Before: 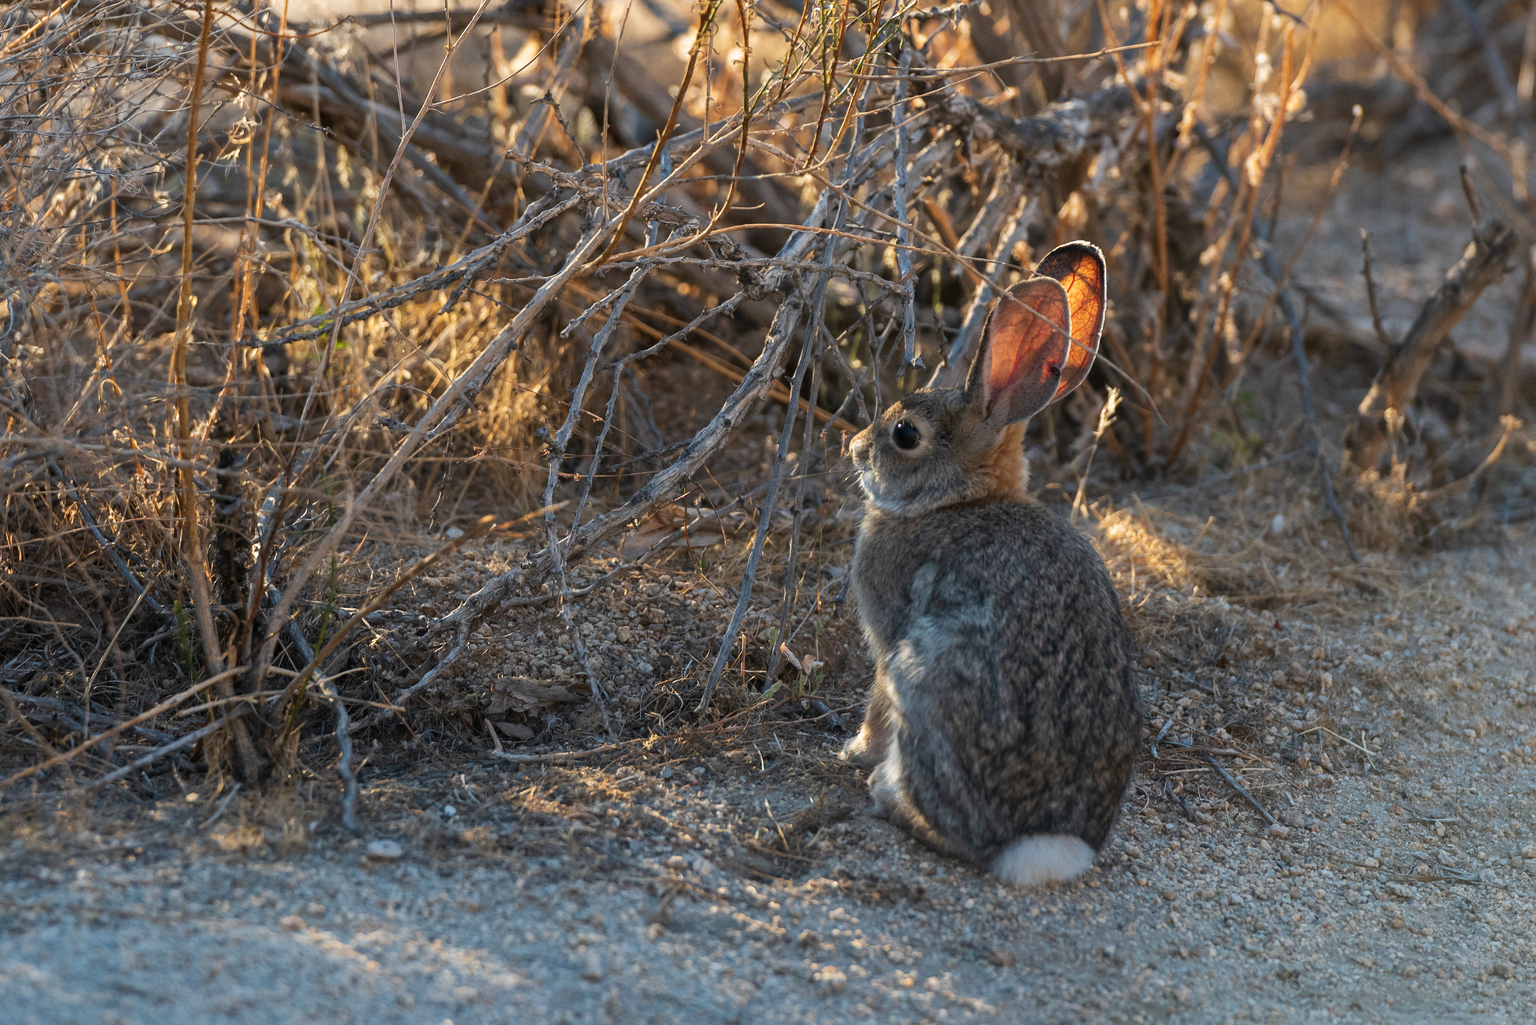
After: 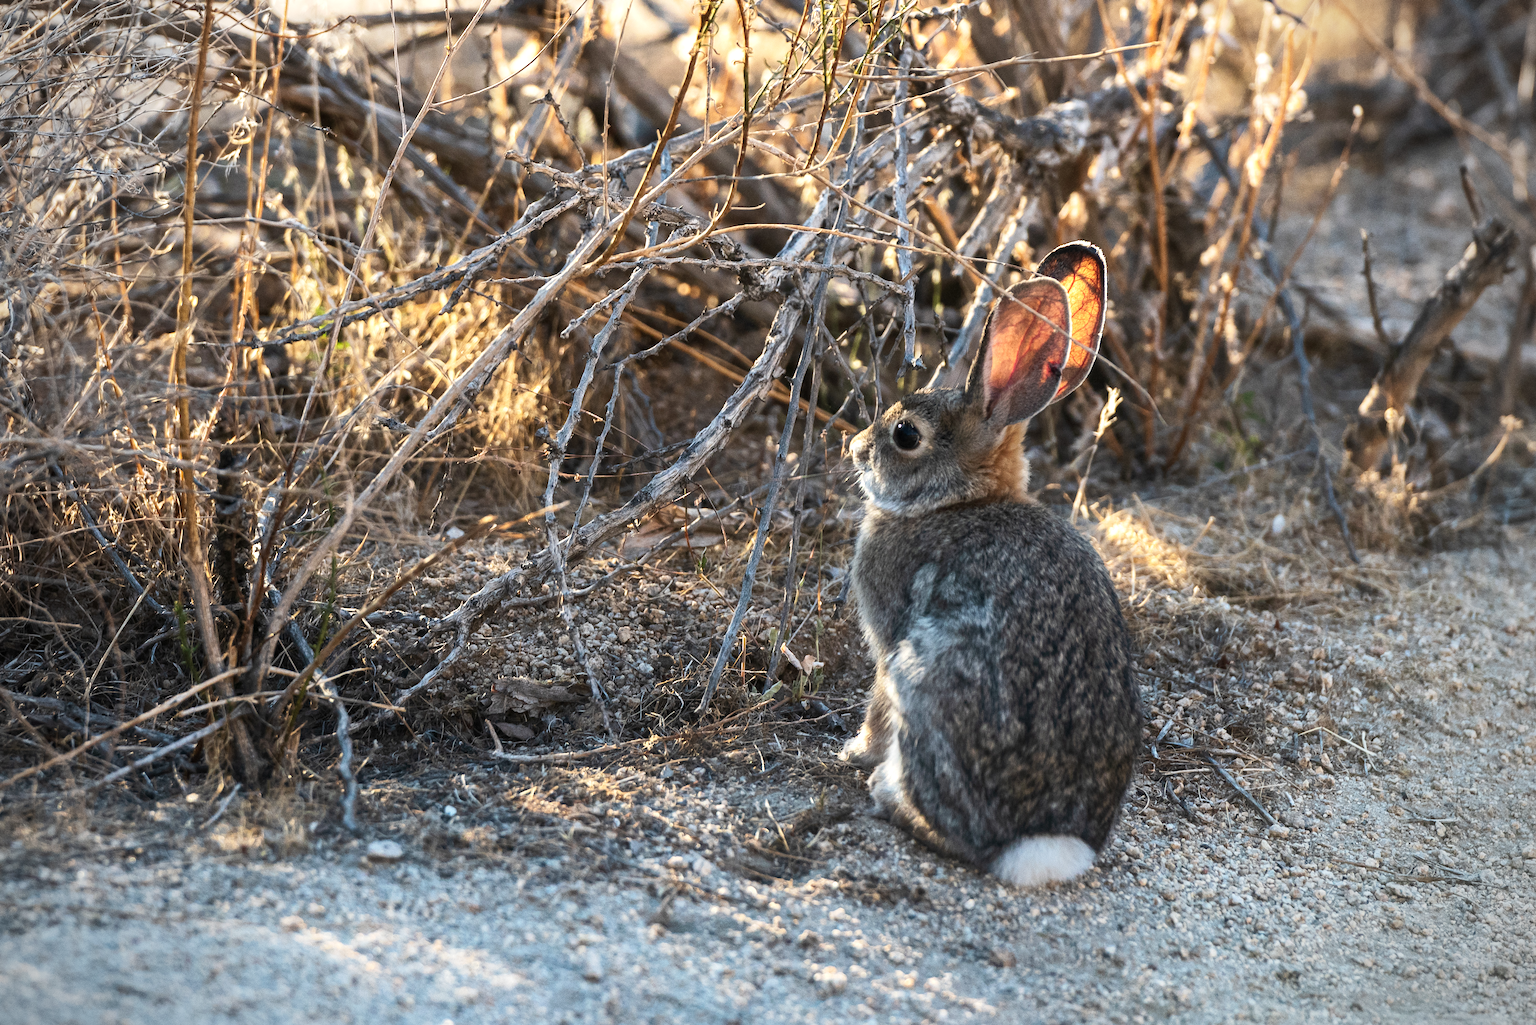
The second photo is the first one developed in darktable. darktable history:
vignetting: on, module defaults
tone equalizer: -8 EV -0.75 EV, -7 EV -0.7 EV, -6 EV -0.6 EV, -5 EV -0.4 EV, -3 EV 0.4 EV, -2 EV 0.6 EV, -1 EV 0.7 EV, +0 EV 0.75 EV, edges refinement/feathering 500, mask exposure compensation -1.57 EV, preserve details no
base curve: curves: ch0 [(0, 0) (0.204, 0.334) (0.55, 0.733) (1, 1)], preserve colors none
